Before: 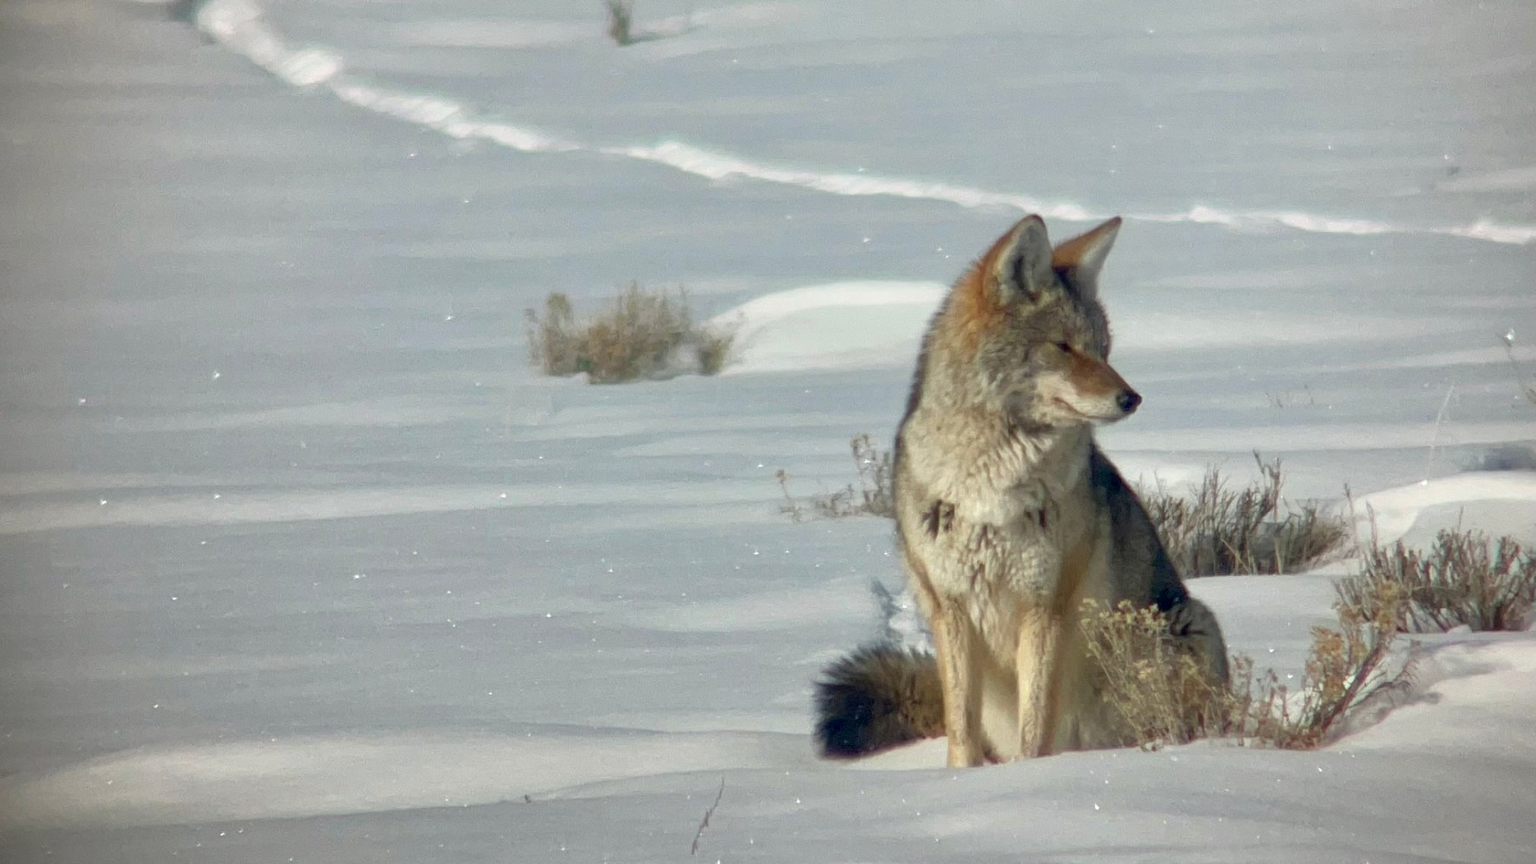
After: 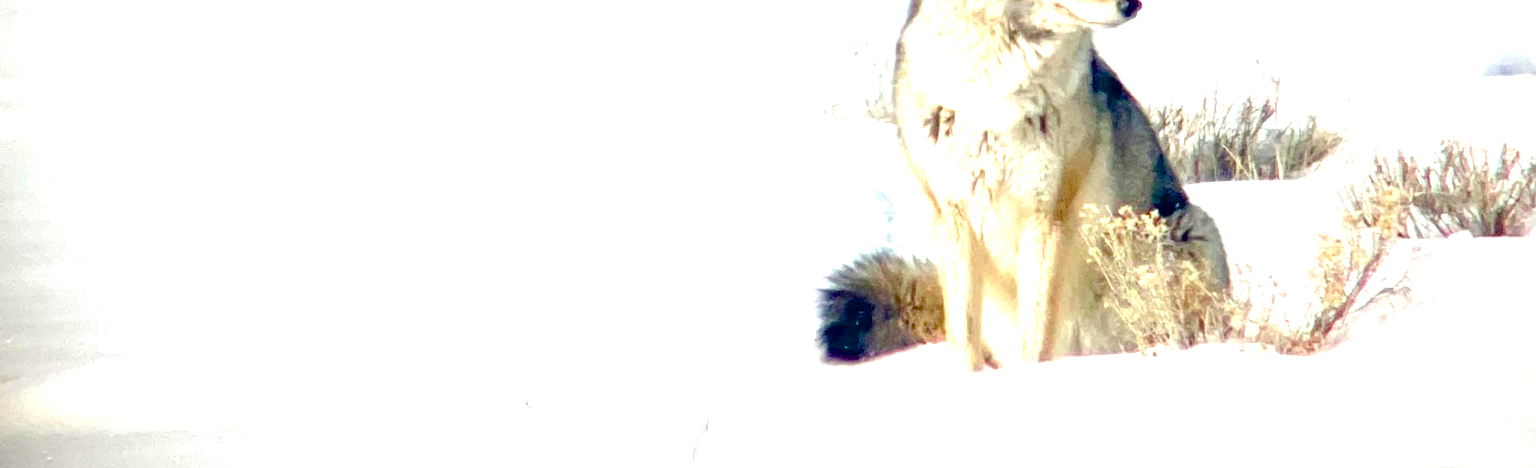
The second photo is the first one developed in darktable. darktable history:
color balance rgb: shadows lift › chroma 1.81%, shadows lift › hue 264.91°, perceptual saturation grading › global saturation 20%, perceptual saturation grading › highlights -25.482%, perceptual saturation grading › shadows 49.769%, global vibrance 16.612%, saturation formula JzAzBz (2021)
crop and rotate: top 45.731%, right 0.019%
exposure: black level correction 0, exposure 2.089 EV
